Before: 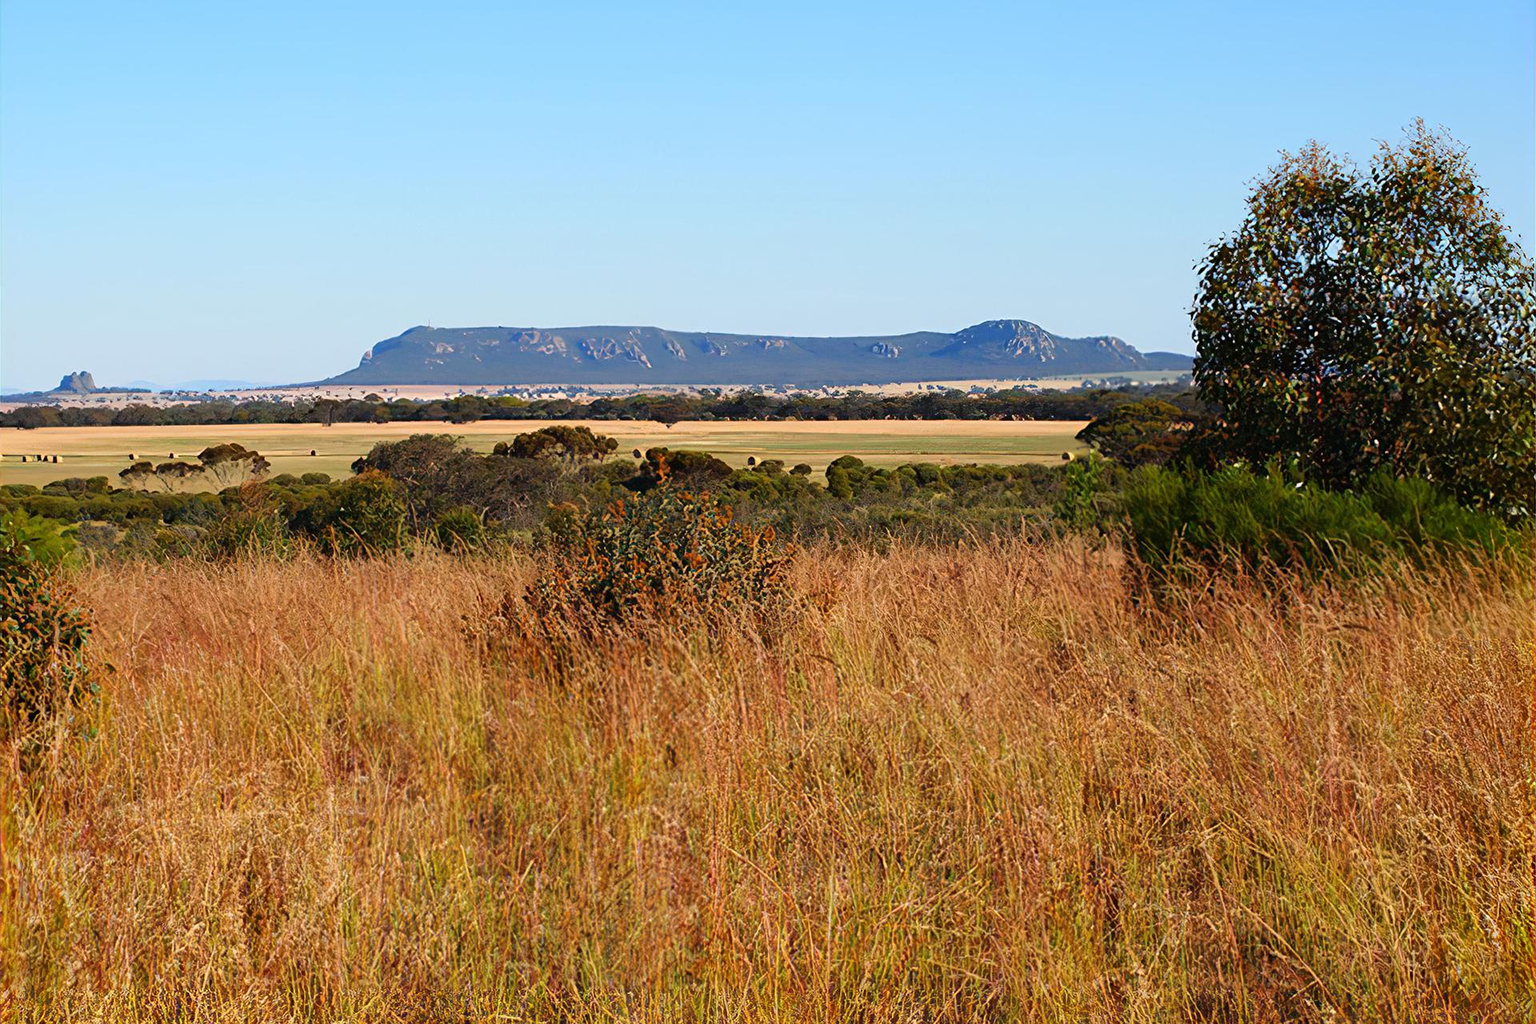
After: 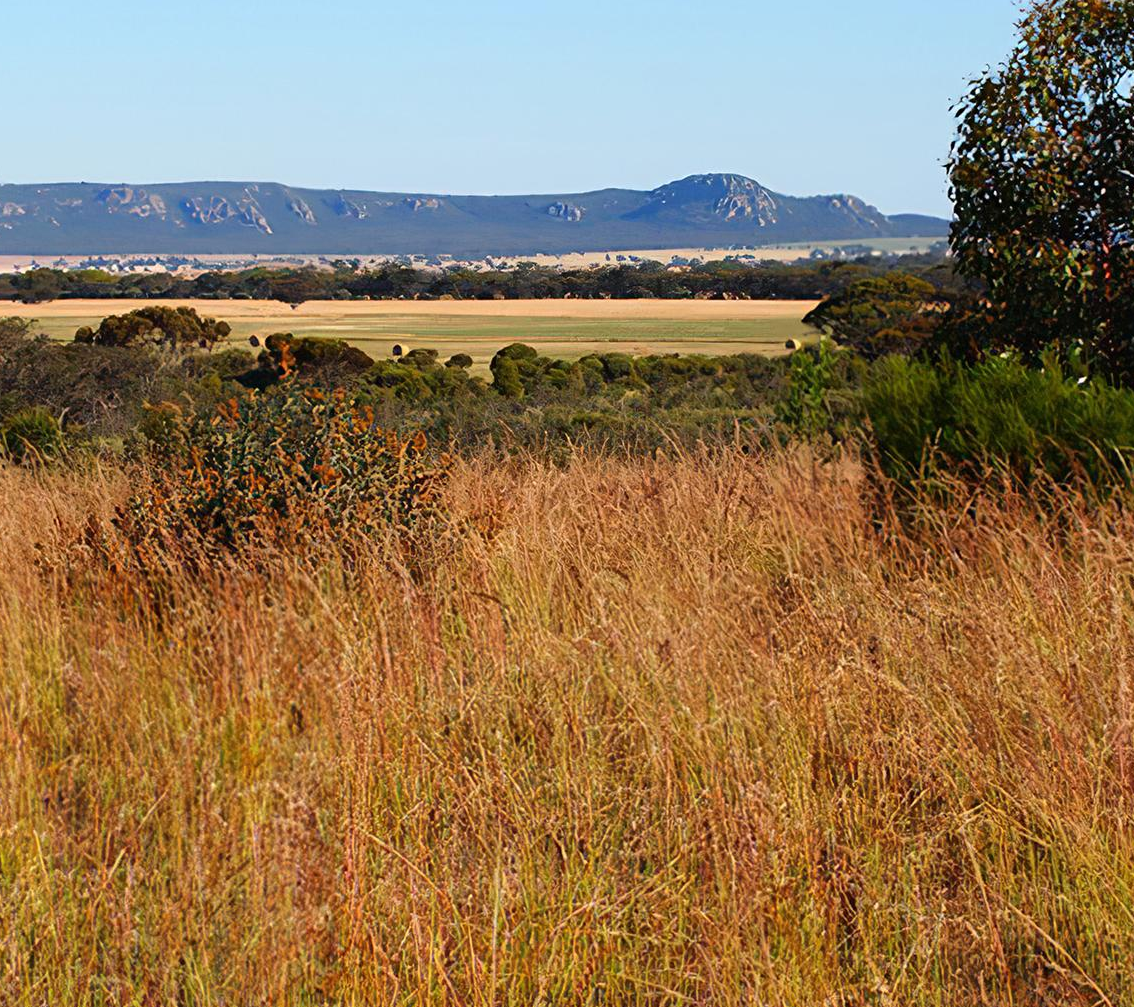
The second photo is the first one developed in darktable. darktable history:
white balance: emerald 1
crop and rotate: left 28.256%, top 17.734%, right 12.656%, bottom 3.573%
